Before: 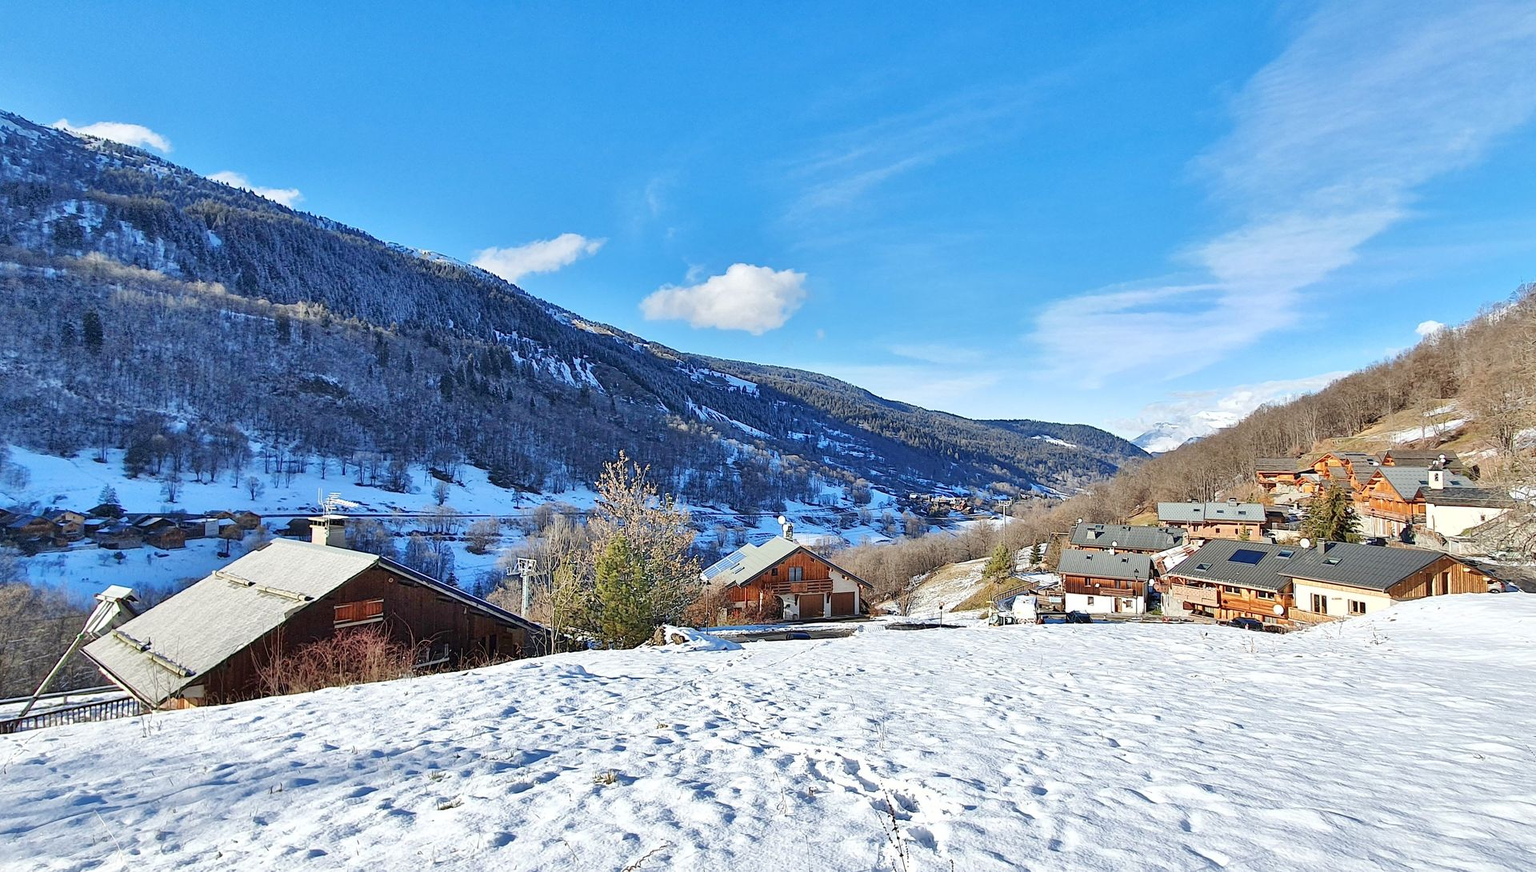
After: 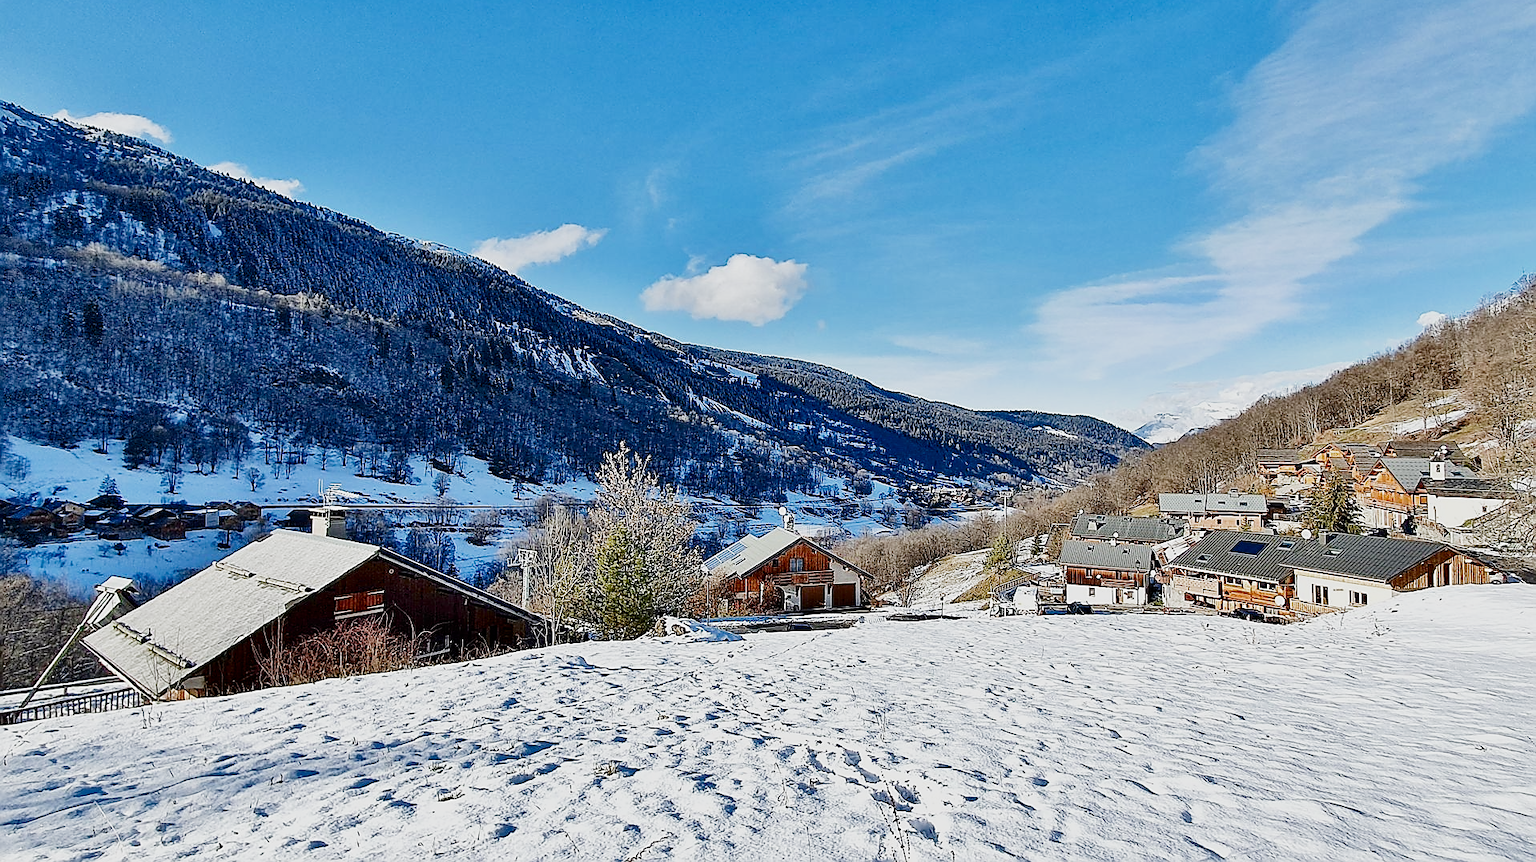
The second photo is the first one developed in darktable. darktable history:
crop: top 1.151%, right 0.077%
sharpen: radius 1.39, amount 1.247, threshold 0.811
contrast brightness saturation: contrast 0.196, brightness -0.107, saturation 0.103
filmic rgb: black relative exposure -8.16 EV, white relative exposure 3.77 EV, hardness 4.41, preserve chrominance no, color science v4 (2020), contrast in shadows soft
